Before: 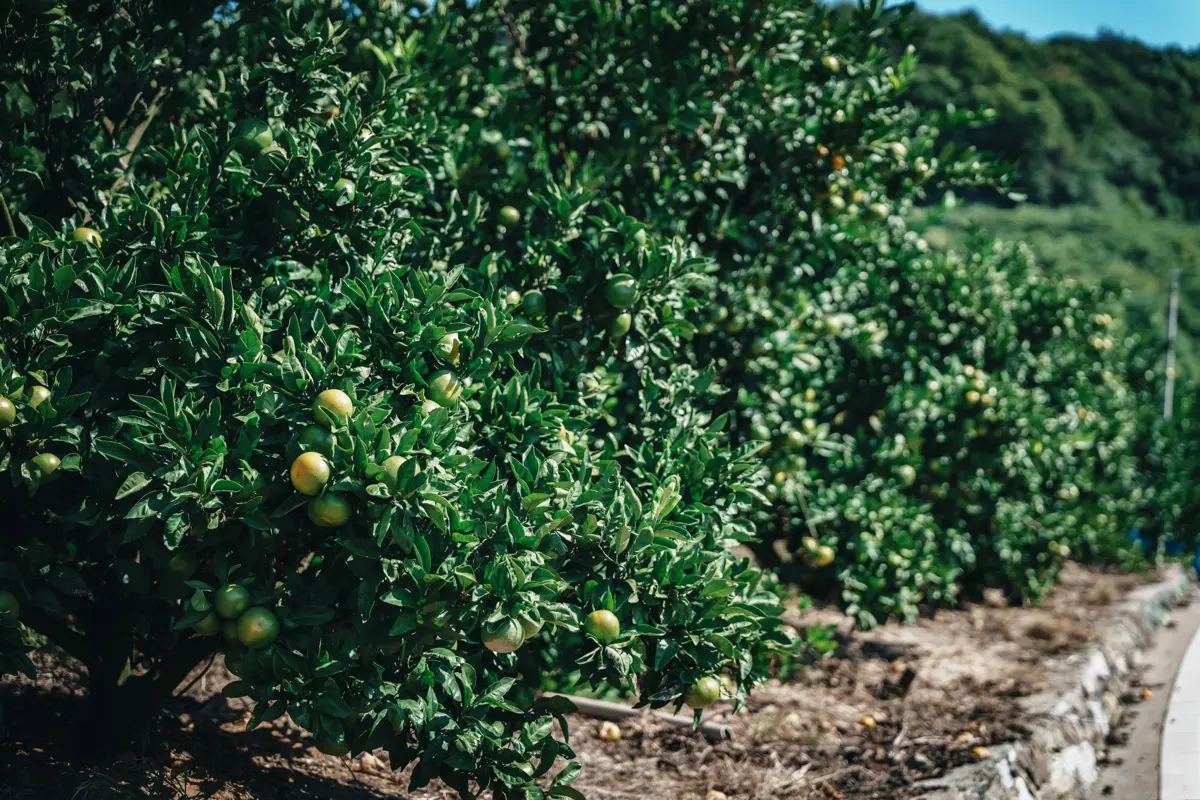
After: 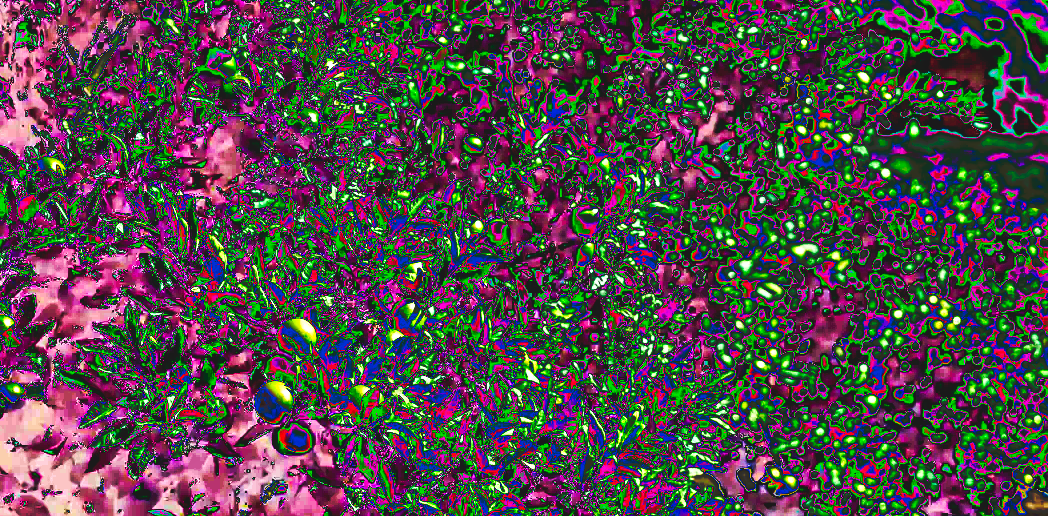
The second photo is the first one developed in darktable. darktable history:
tone curve: curves: ch0 [(0, 0) (0.003, 0.99) (0.011, 0.983) (0.025, 0.934) (0.044, 0.719) (0.069, 0.382) (0.1, 0.204) (0.136, 0.093) (0.177, 0.094) (0.224, 0.093) (0.277, 0.098) (0.335, 0.214) (0.399, 0.616) (0.468, 0.827) (0.543, 0.464) (0.623, 0.145) (0.709, 0.127) (0.801, 0.187) (0.898, 0.203) (1, 1)], preserve colors none
crop: left 3.015%, top 8.969%, right 9.647%, bottom 26.457%
base curve: curves: ch0 [(0, 0) (0.036, 0.037) (0.121, 0.228) (0.46, 0.76) (0.859, 0.983) (1, 1)], preserve colors none
tone equalizer: -7 EV 0.15 EV, -6 EV 0.6 EV, -5 EV 1.15 EV, -4 EV 1.33 EV, -3 EV 1.15 EV, -2 EV 0.6 EV, -1 EV 0.15 EV, mask exposure compensation -0.5 EV
